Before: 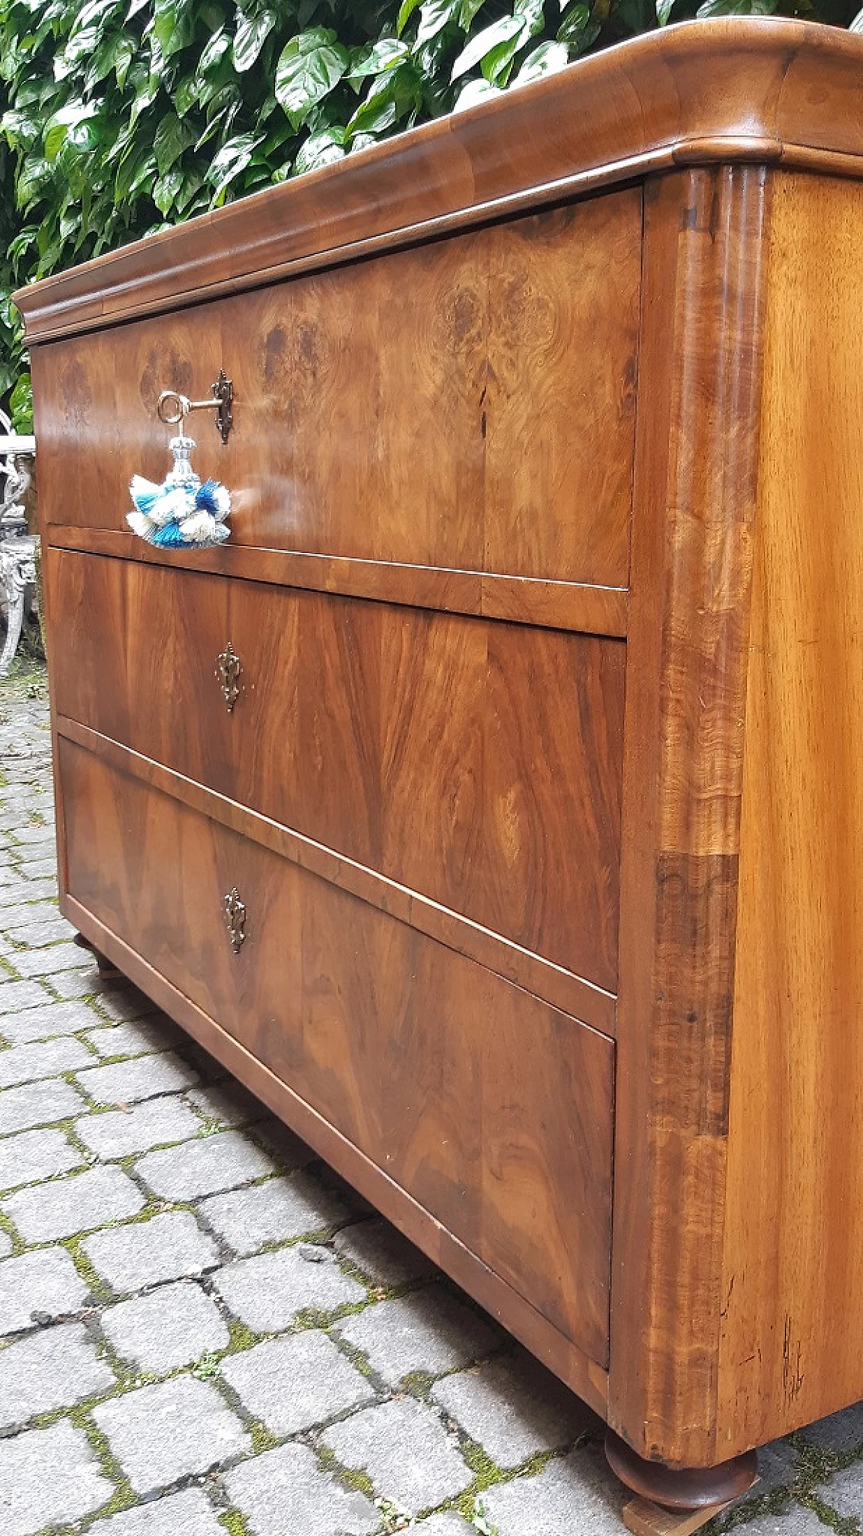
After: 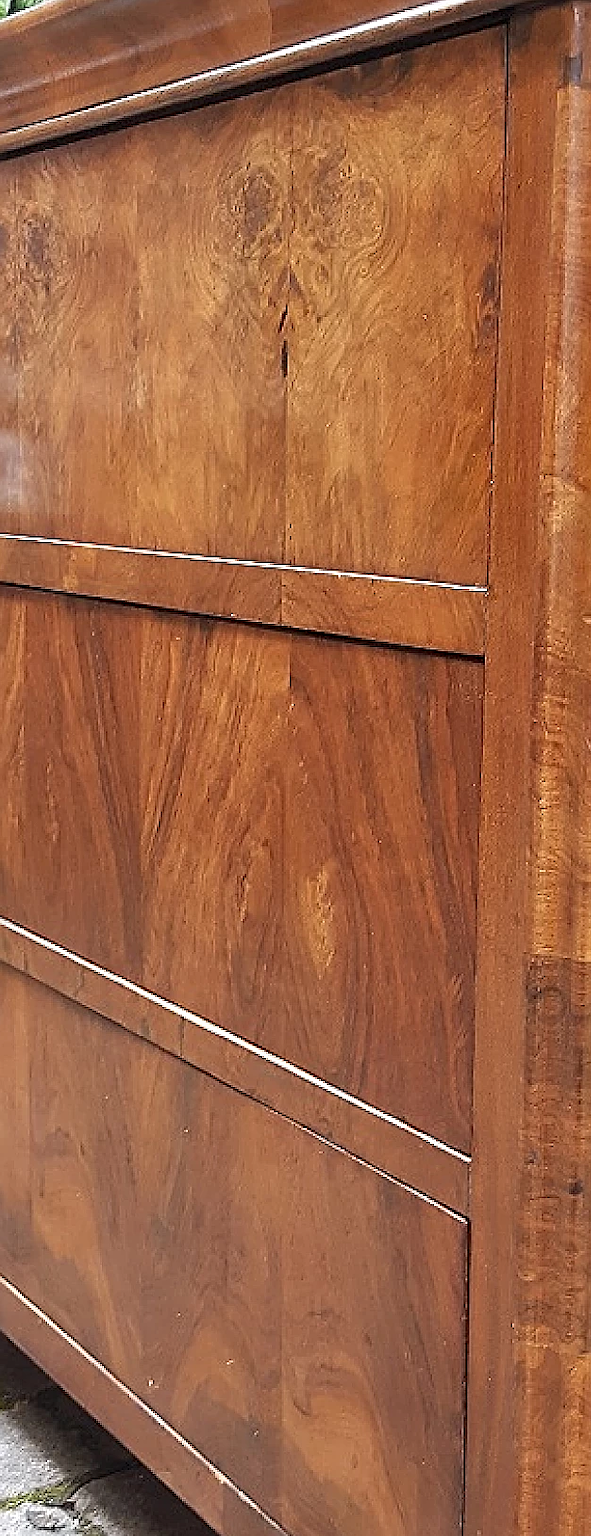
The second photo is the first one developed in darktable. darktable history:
crop: left 32.528%, top 10.99%, right 18.481%, bottom 17.538%
sharpen: radius 2.64, amount 0.665
